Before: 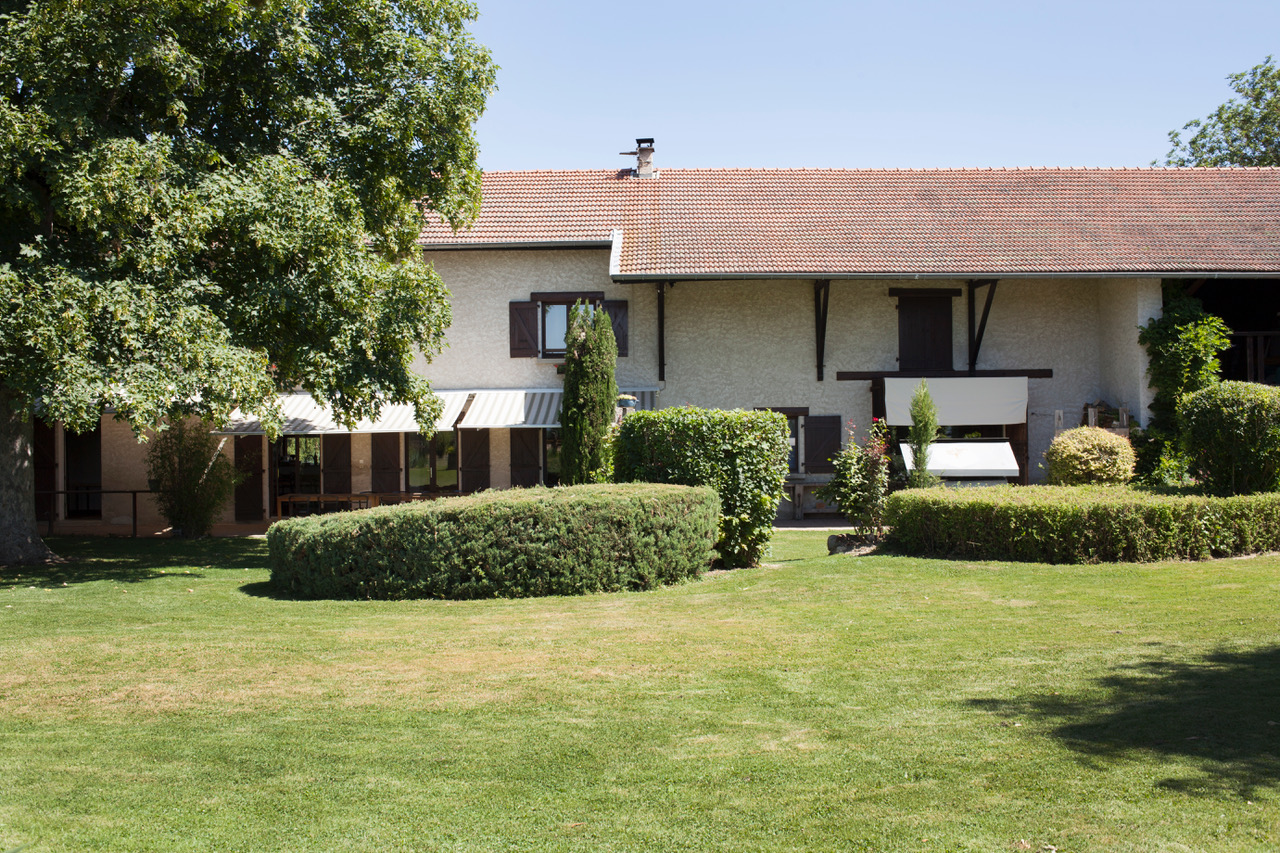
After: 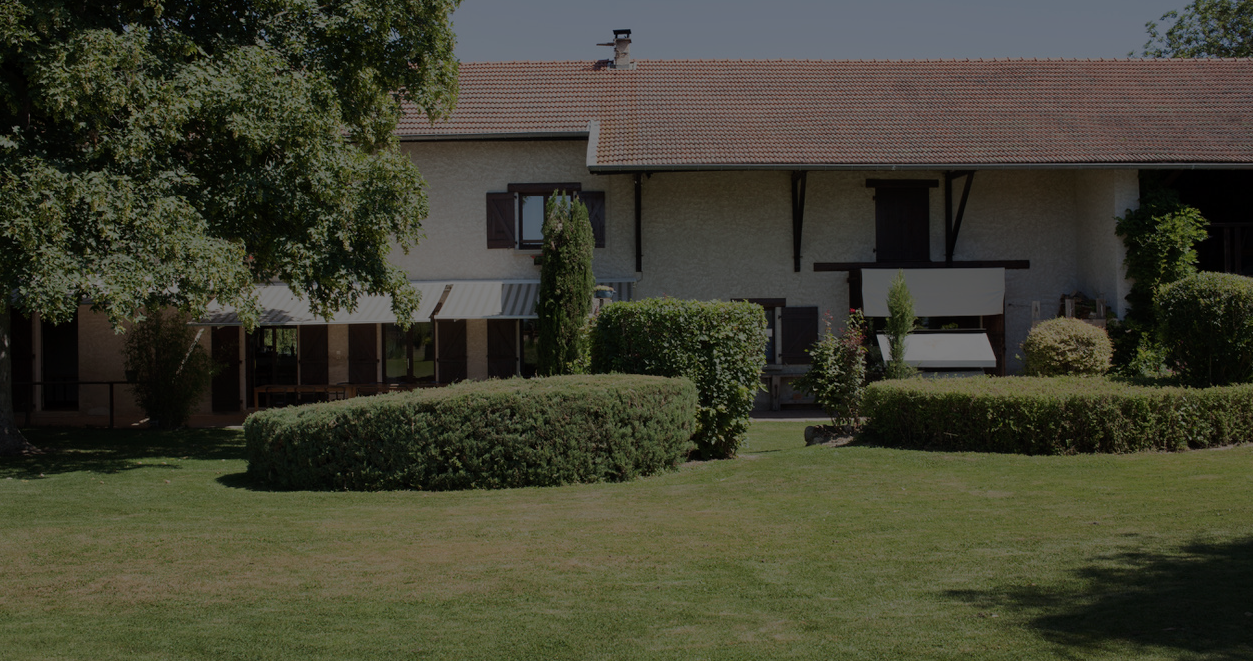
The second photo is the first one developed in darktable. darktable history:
color balance rgb: perceptual saturation grading › global saturation 0.674%, perceptual brilliance grading › global brilliance -47.769%, global vibrance 20%
crop and rotate: left 1.86%, top 12.915%, right 0.209%, bottom 9.582%
